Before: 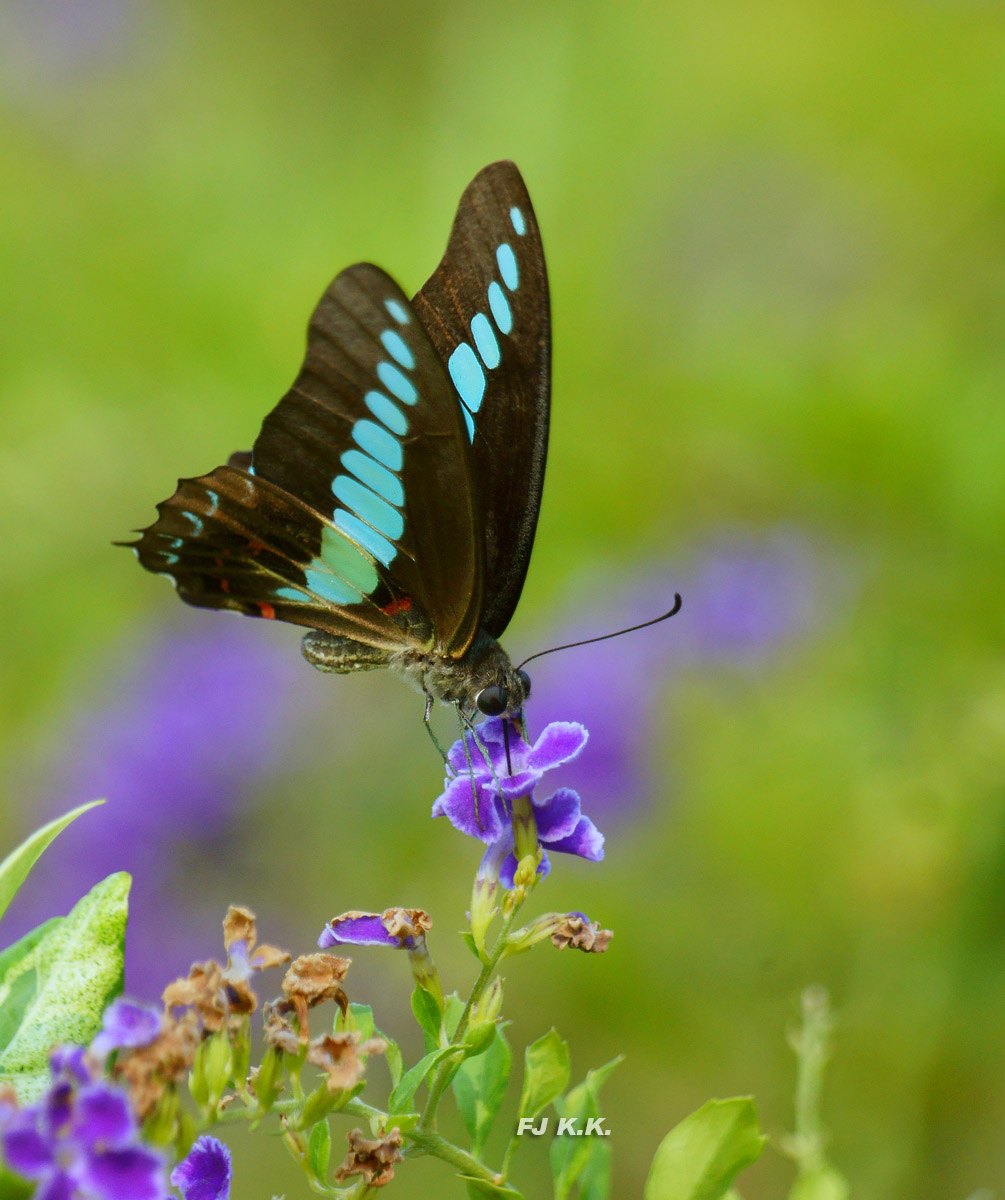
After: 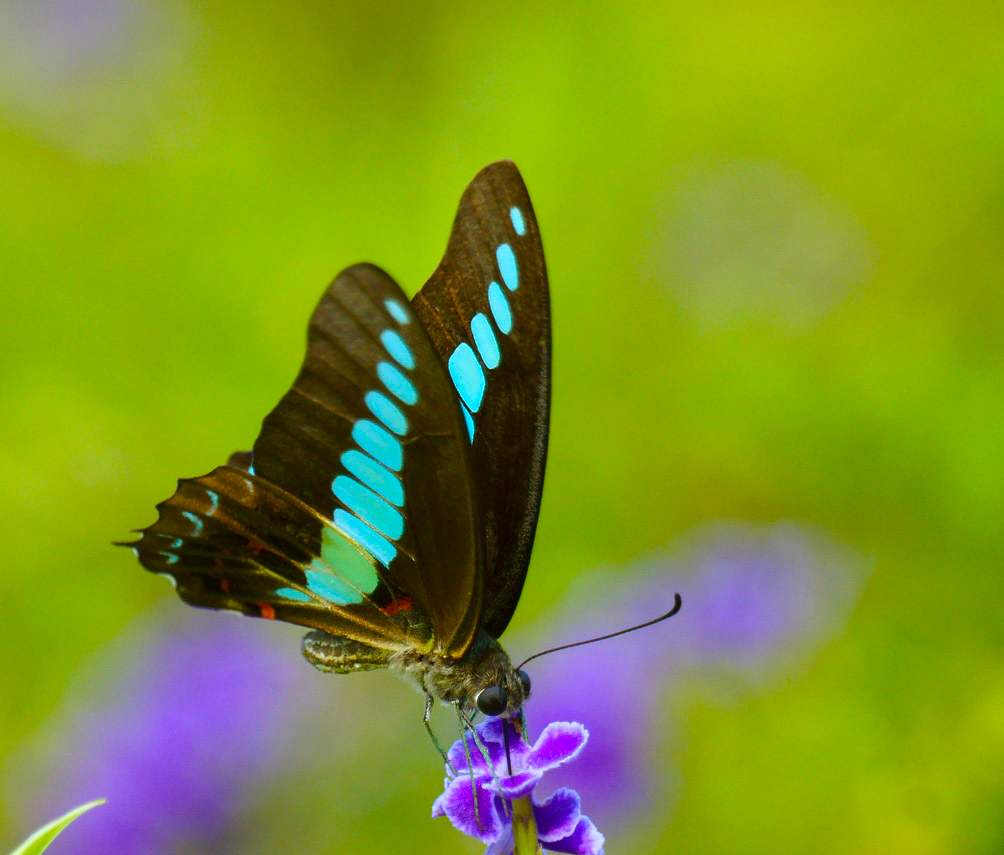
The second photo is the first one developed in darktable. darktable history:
color balance rgb: shadows lift › hue 87.54°, highlights gain › luminance 14.474%, perceptual saturation grading › global saturation 25.843%, global vibrance 20%
crop: right 0.001%, bottom 28.729%
